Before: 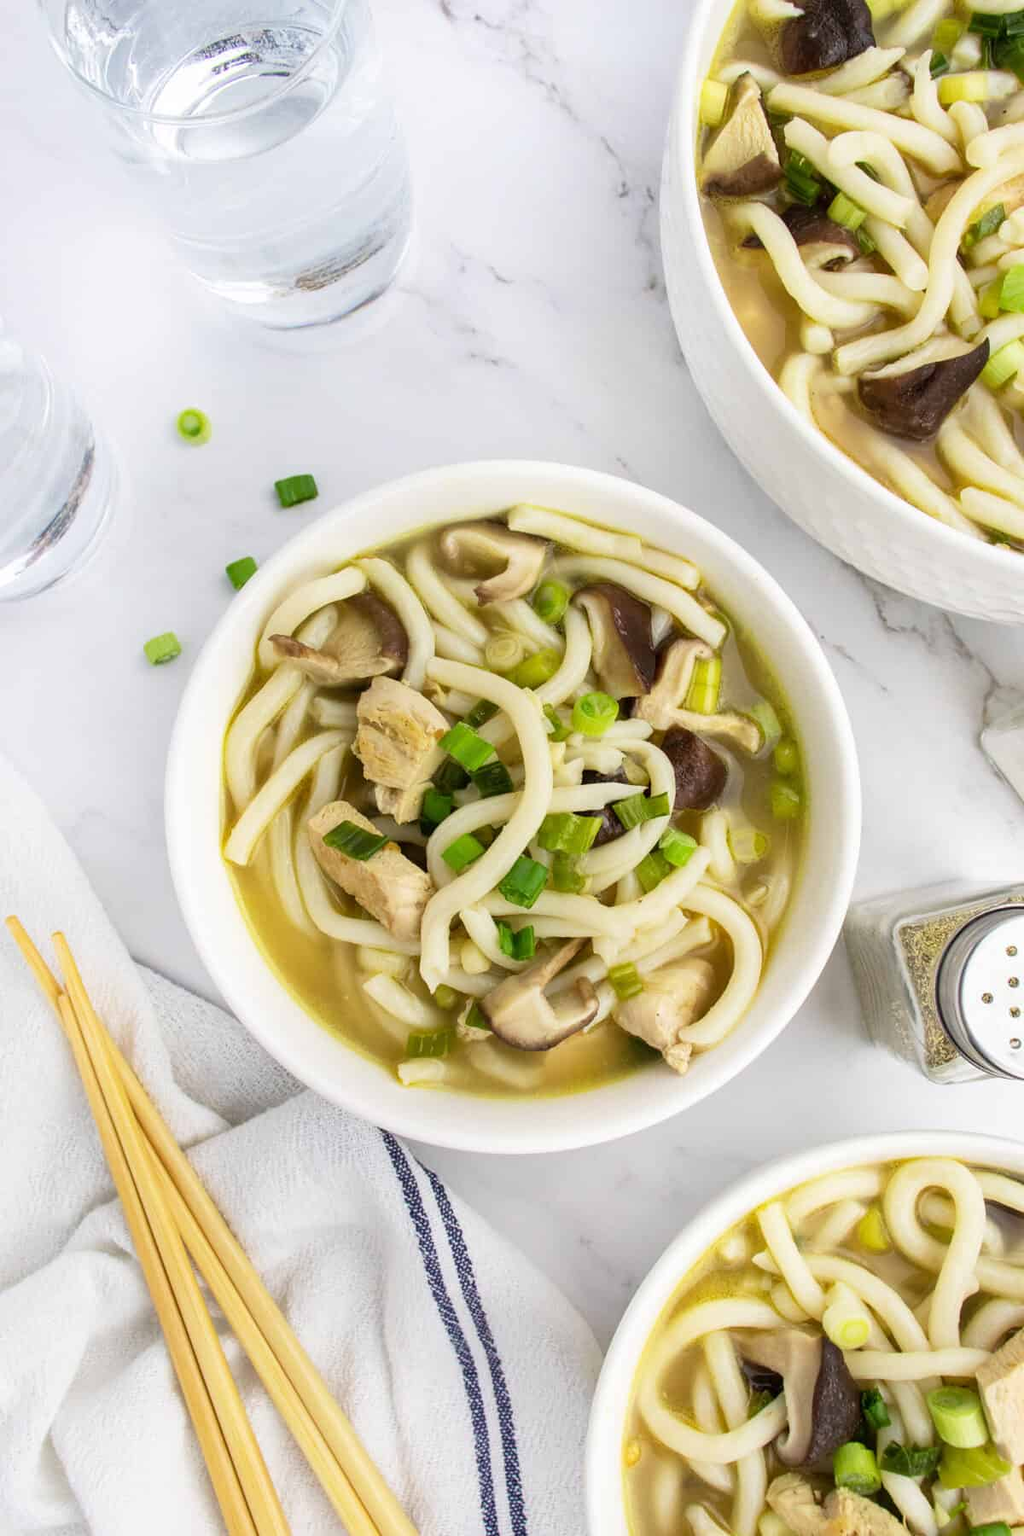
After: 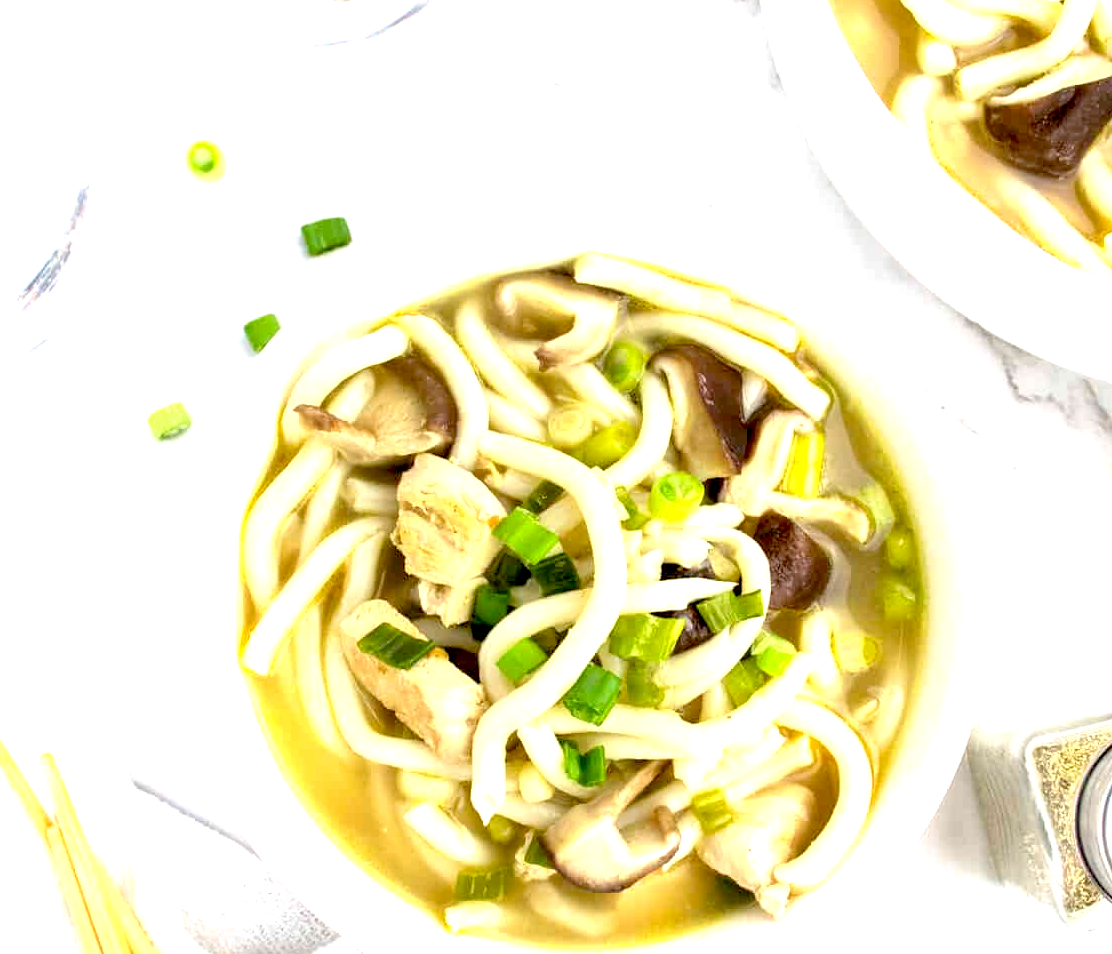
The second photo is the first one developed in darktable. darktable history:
crop: left 1.77%, top 18.853%, right 5.52%, bottom 28.11%
exposure: black level correction 0.011, exposure 1.088 EV, compensate exposure bias true, compensate highlight preservation false
